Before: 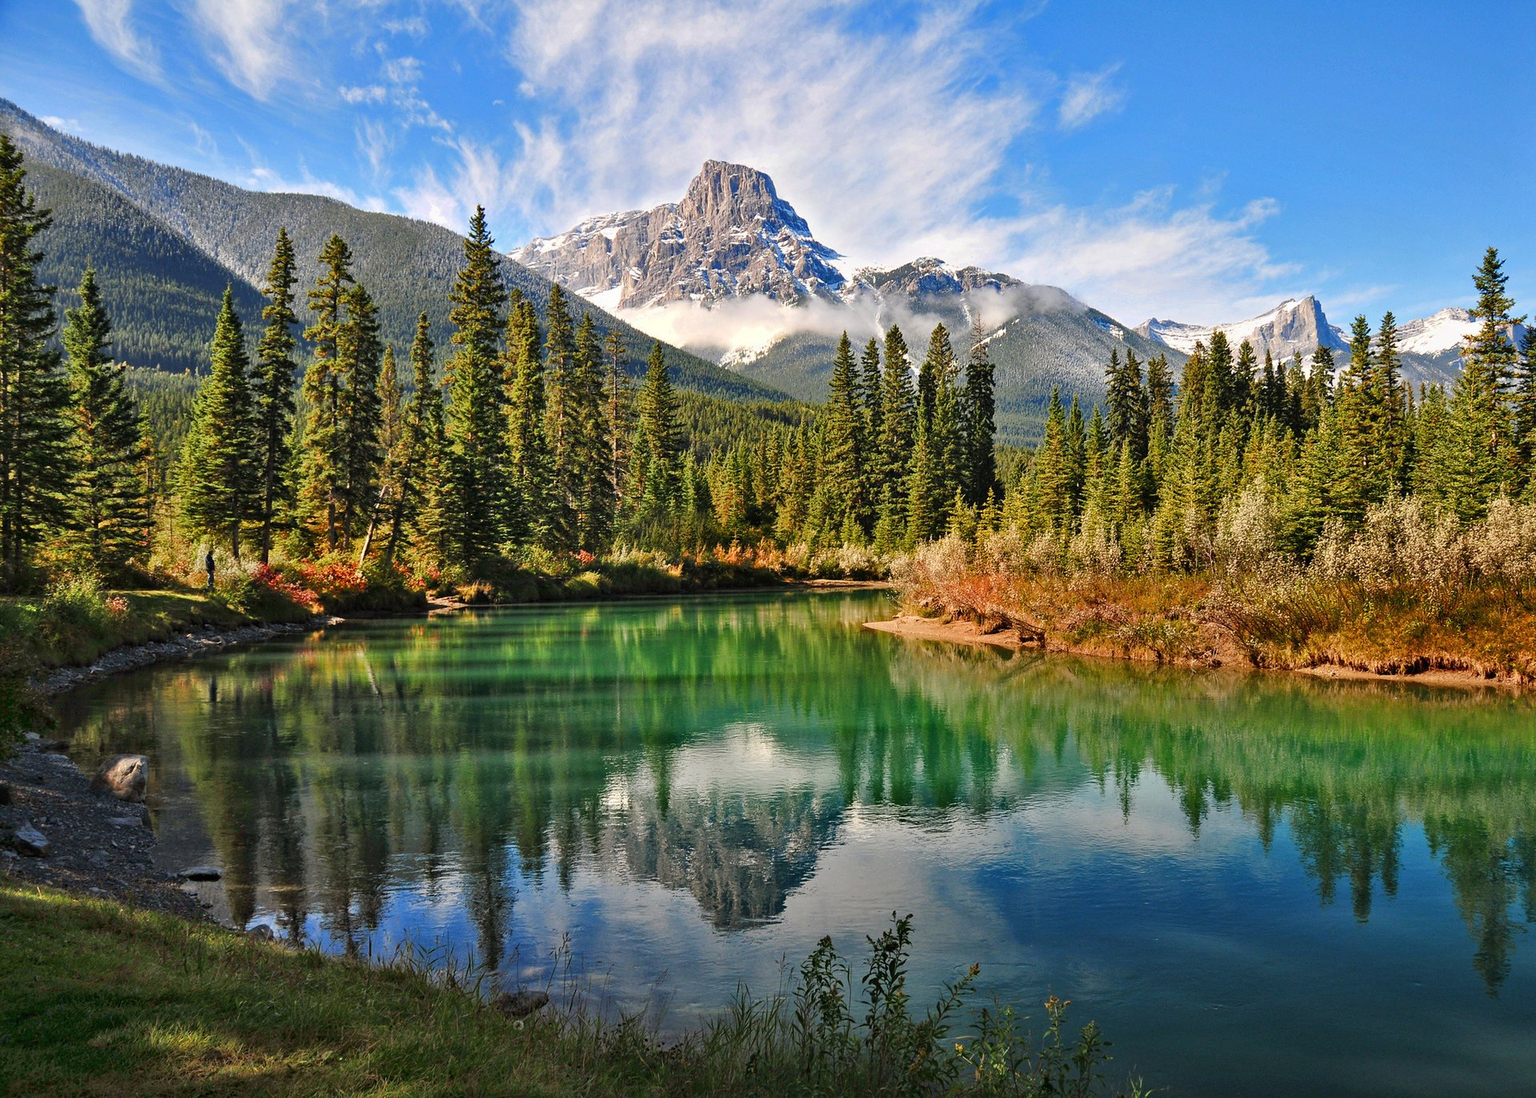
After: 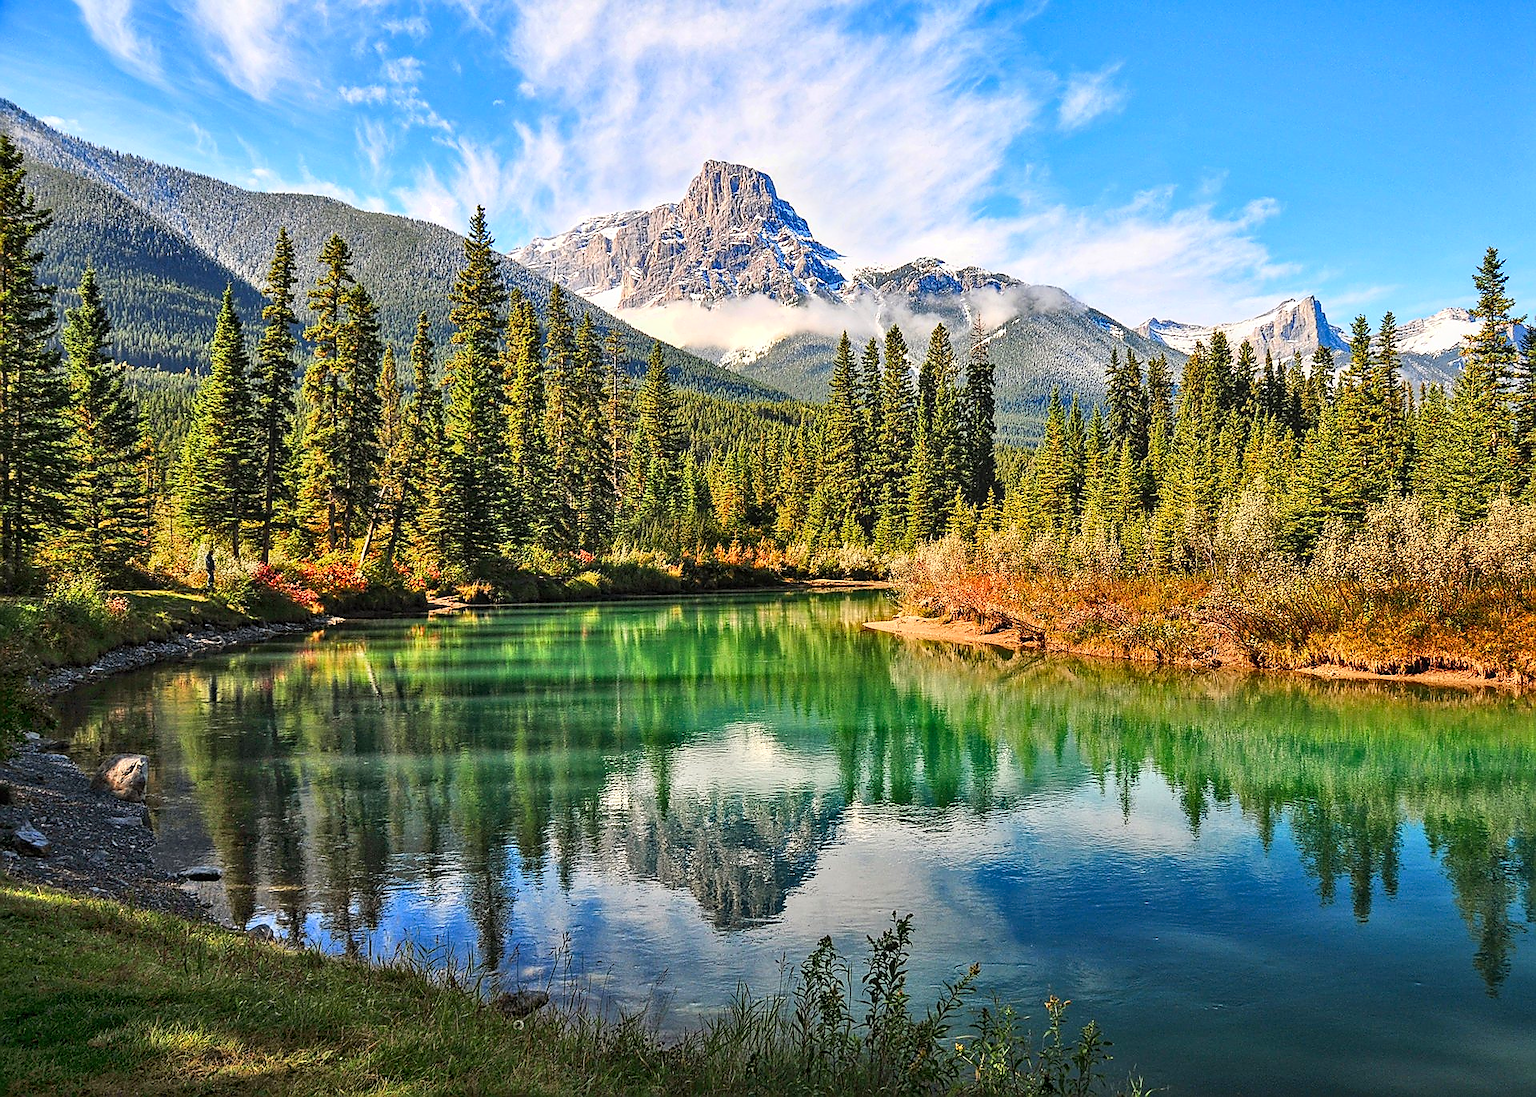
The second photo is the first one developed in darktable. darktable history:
sharpen: radius 1.4, amount 1.25, threshold 0.7
contrast brightness saturation: contrast 0.2, brightness 0.16, saturation 0.22
local contrast: on, module defaults
